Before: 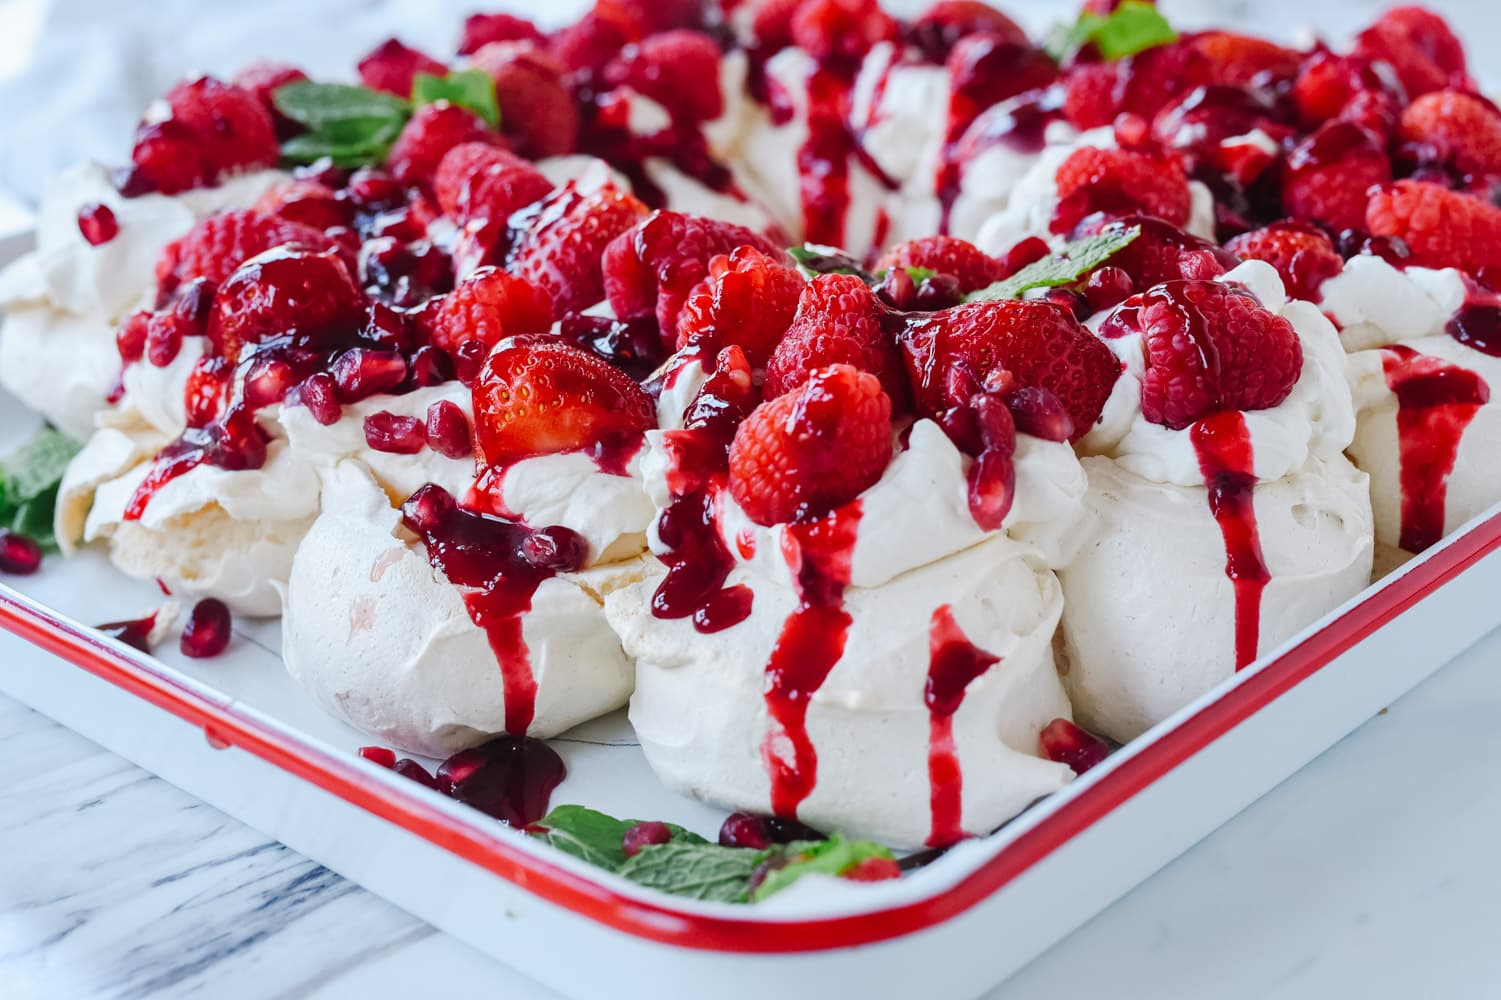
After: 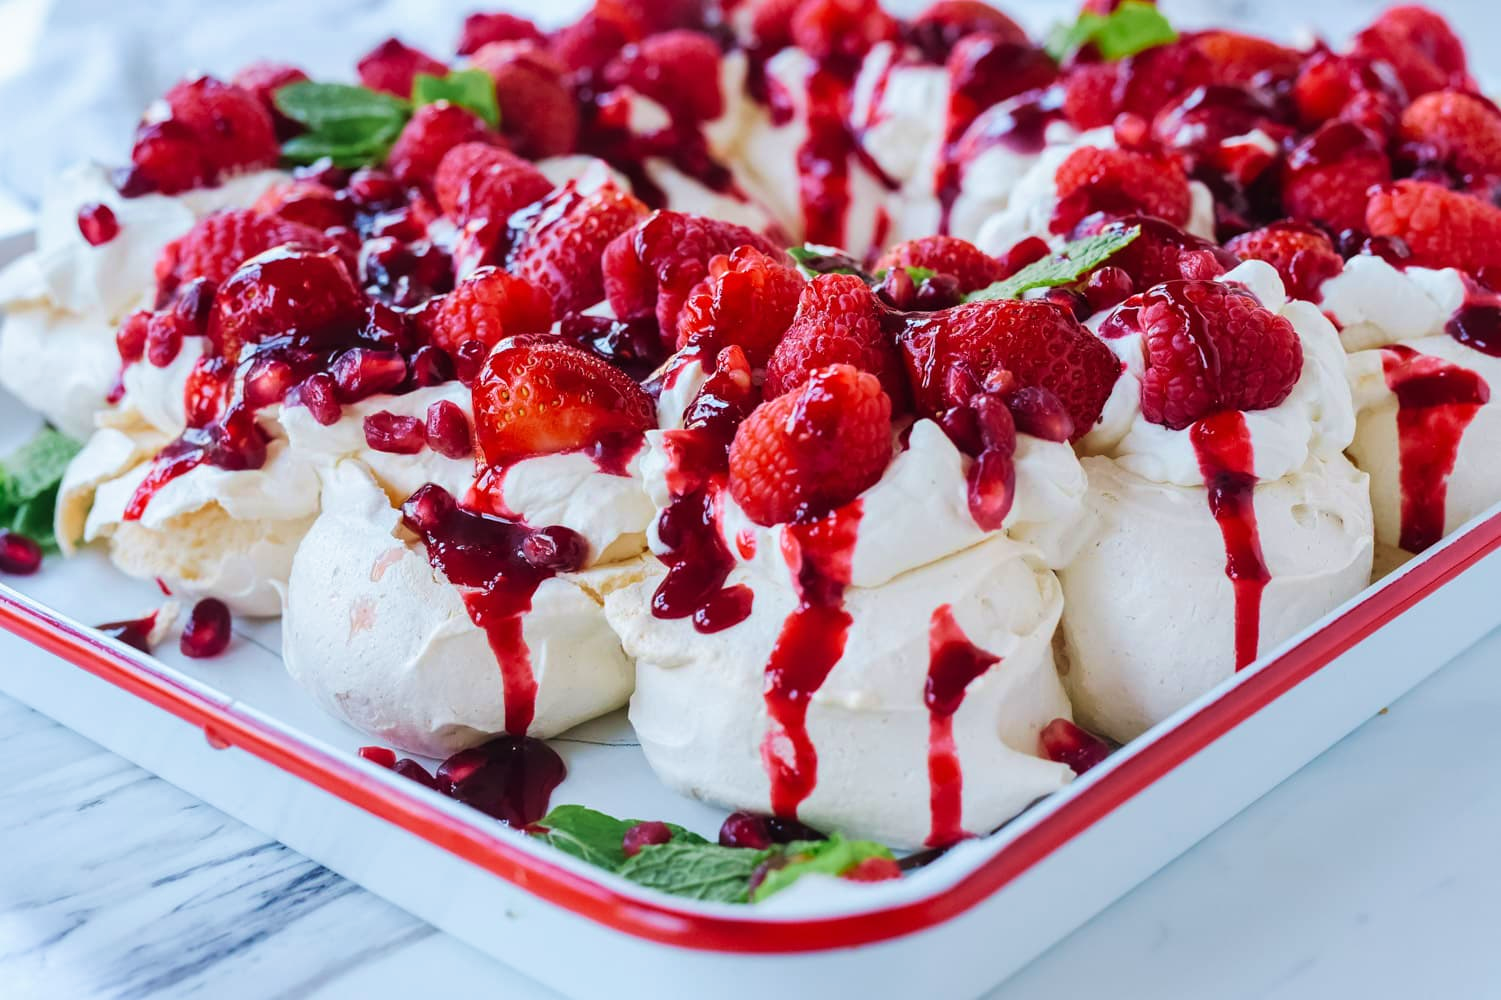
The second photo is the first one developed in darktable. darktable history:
velvia: strength 44.64%
